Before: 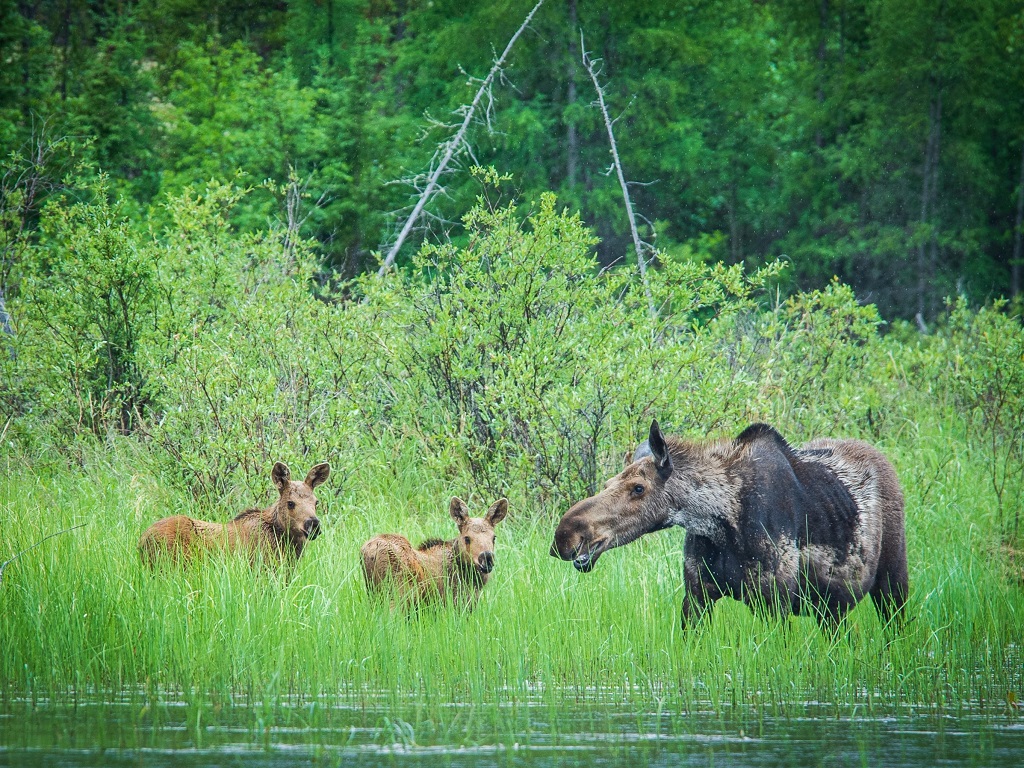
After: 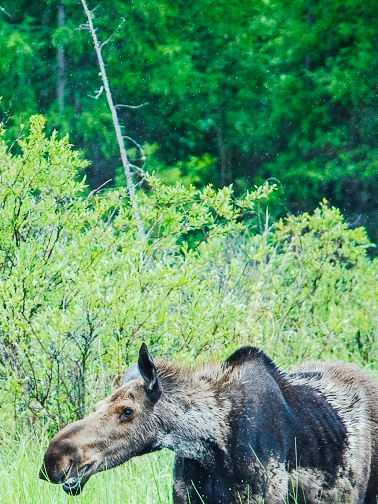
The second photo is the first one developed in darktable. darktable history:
tone curve: curves: ch0 [(0, 0) (0.003, 0.002) (0.011, 0.009) (0.025, 0.019) (0.044, 0.031) (0.069, 0.04) (0.1, 0.059) (0.136, 0.092) (0.177, 0.134) (0.224, 0.192) (0.277, 0.262) (0.335, 0.348) (0.399, 0.446) (0.468, 0.554) (0.543, 0.646) (0.623, 0.731) (0.709, 0.807) (0.801, 0.867) (0.898, 0.931) (1, 1)], preserve colors none
crop and rotate: left 49.936%, top 10.094%, right 13.136%, bottom 24.256%
color calibration: illuminant Planckian (black body), x 0.351, y 0.352, temperature 4794.27 K
